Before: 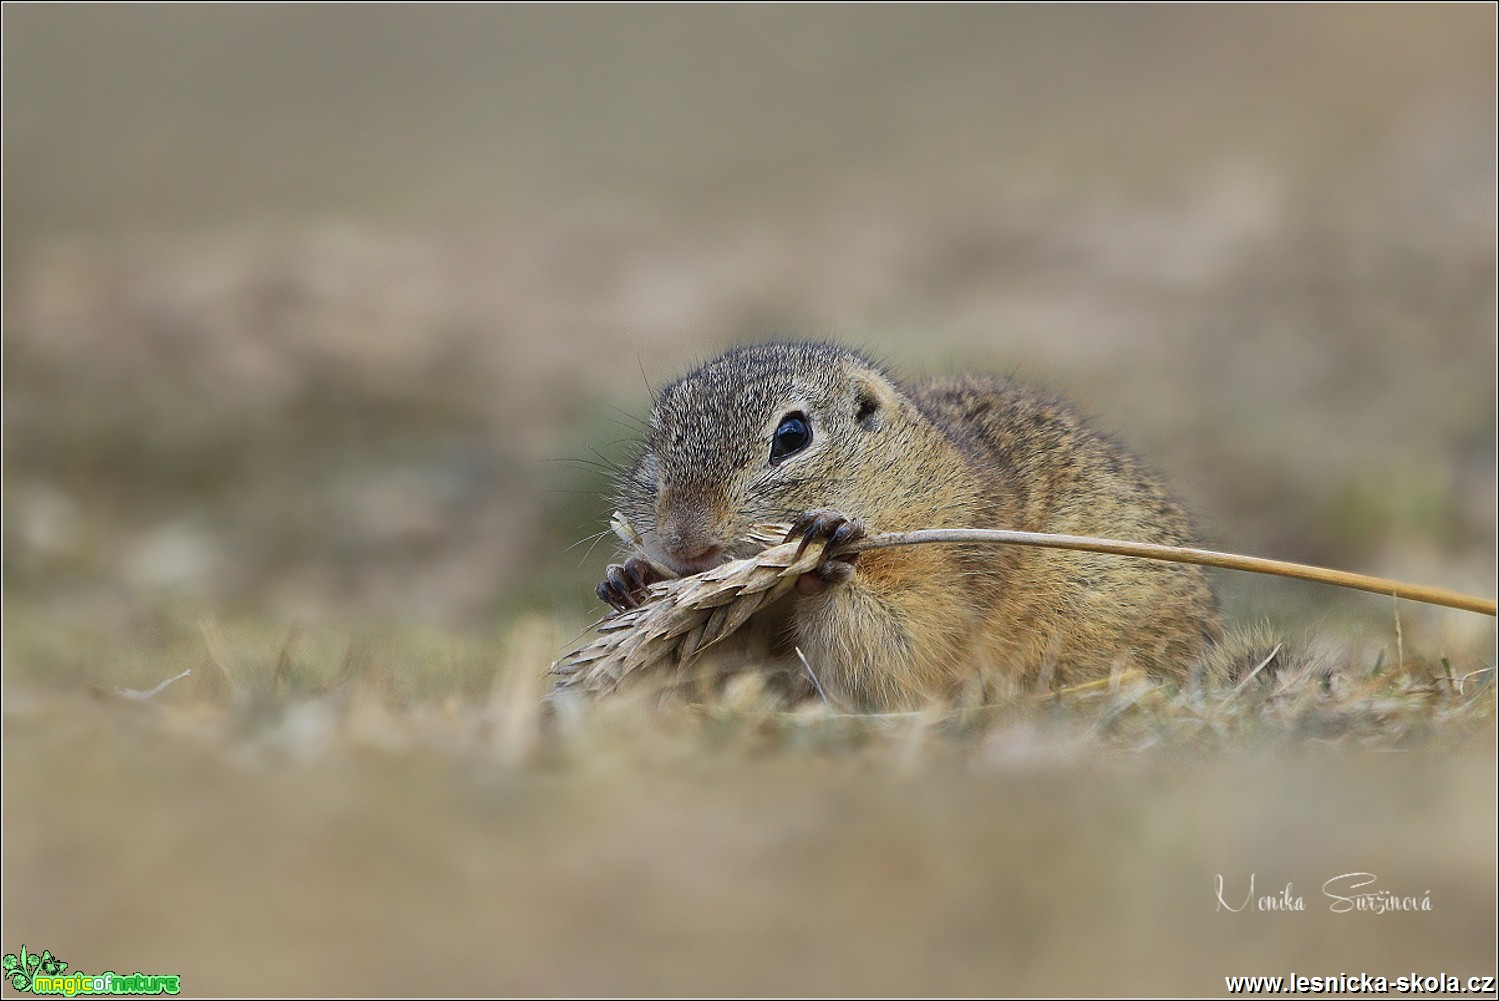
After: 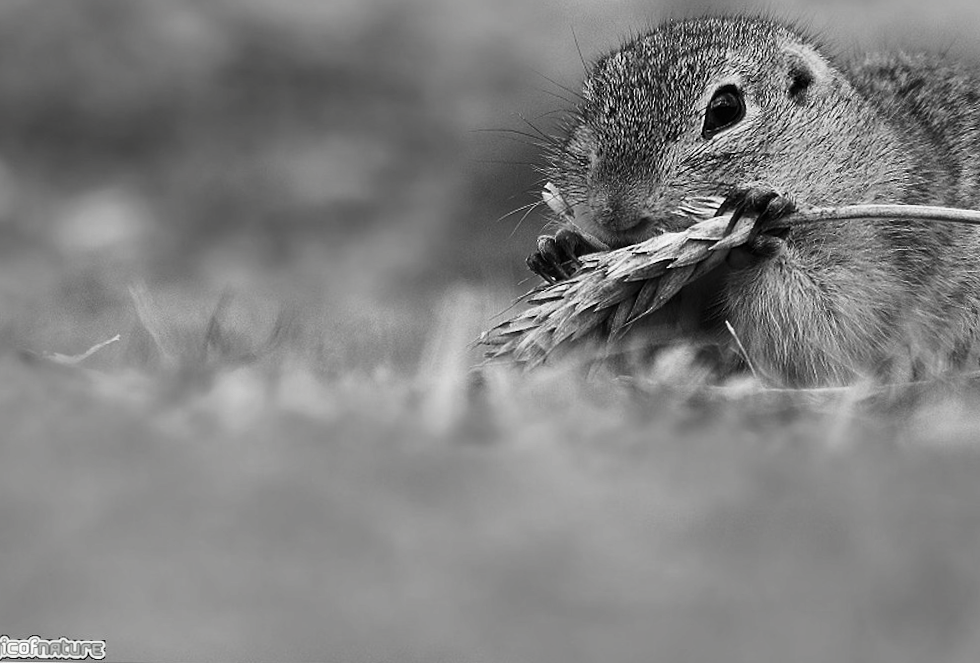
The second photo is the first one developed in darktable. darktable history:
tone curve: curves: ch0 [(0, 0) (0.042, 0.01) (0.223, 0.123) (0.59, 0.574) (0.802, 0.868) (1, 1)], color space Lab, independent channels, preserve colors none
crop and rotate: angle -0.787°, left 3.632%, top 32.41%, right 29.589%
contrast brightness saturation: saturation -0.984
